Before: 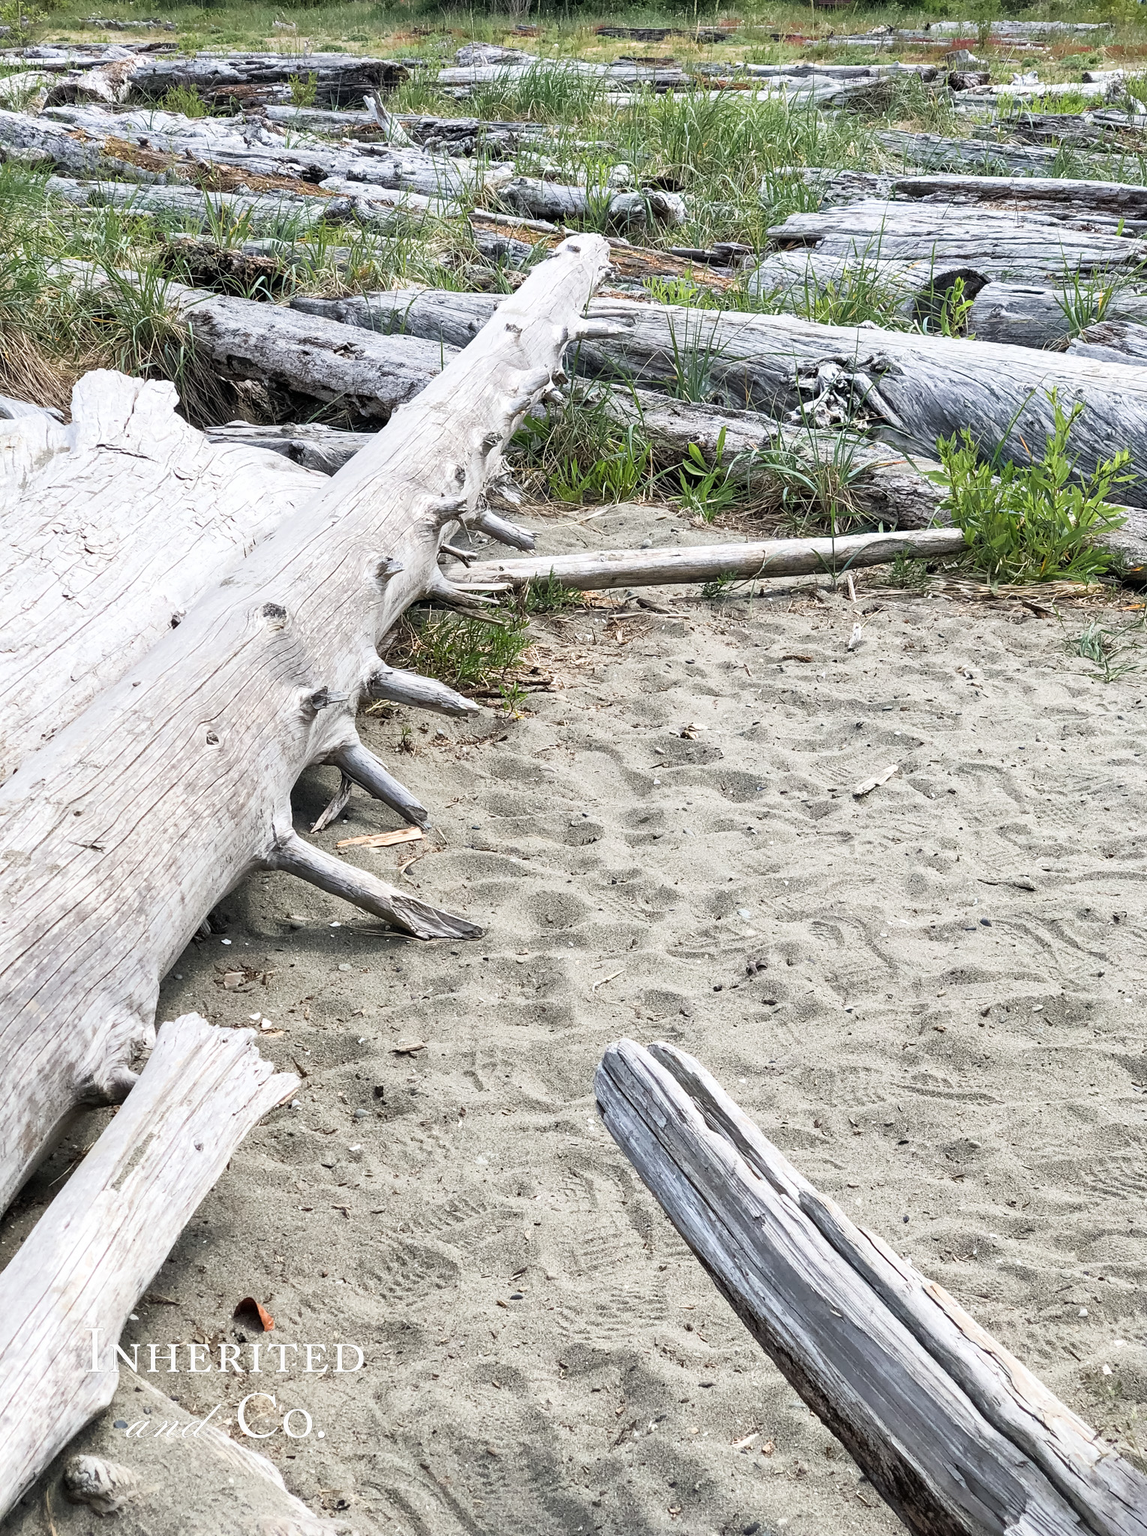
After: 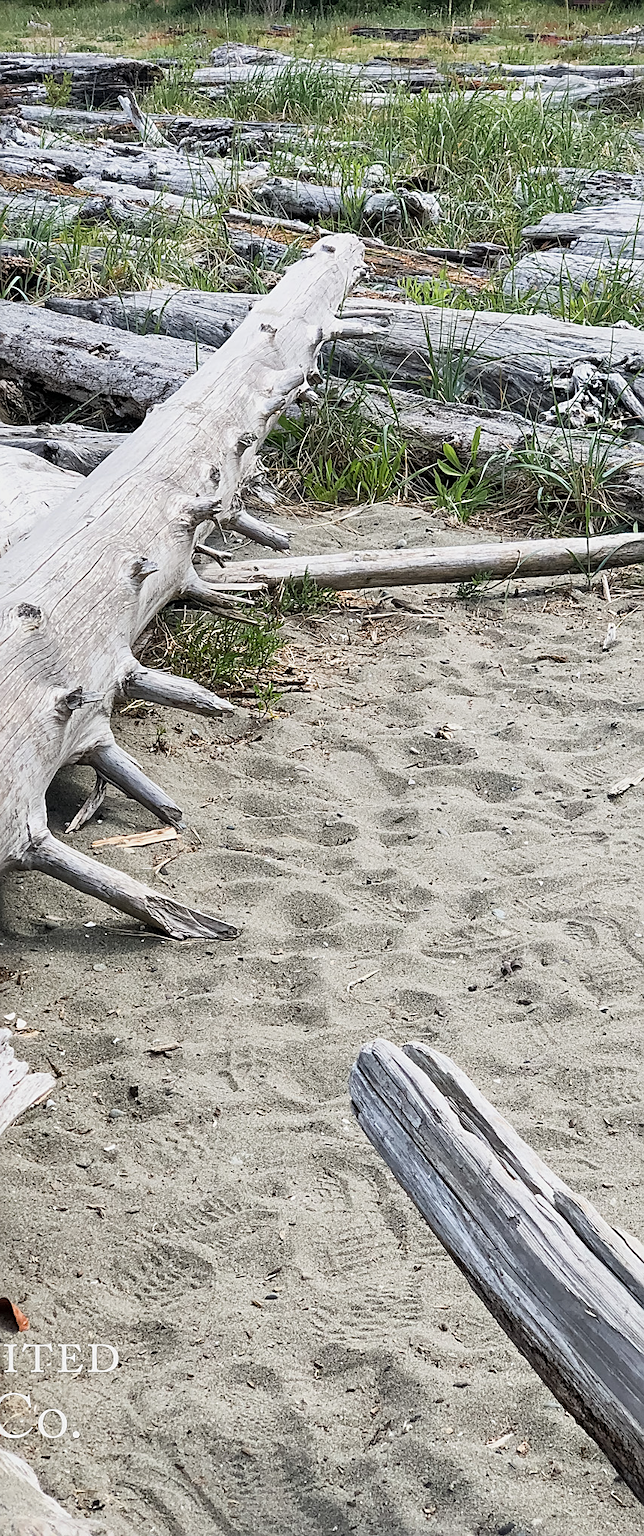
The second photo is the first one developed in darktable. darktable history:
crop: left 21.44%, right 22.376%
exposure: exposure -0.217 EV, compensate highlight preservation false
sharpen: on, module defaults
